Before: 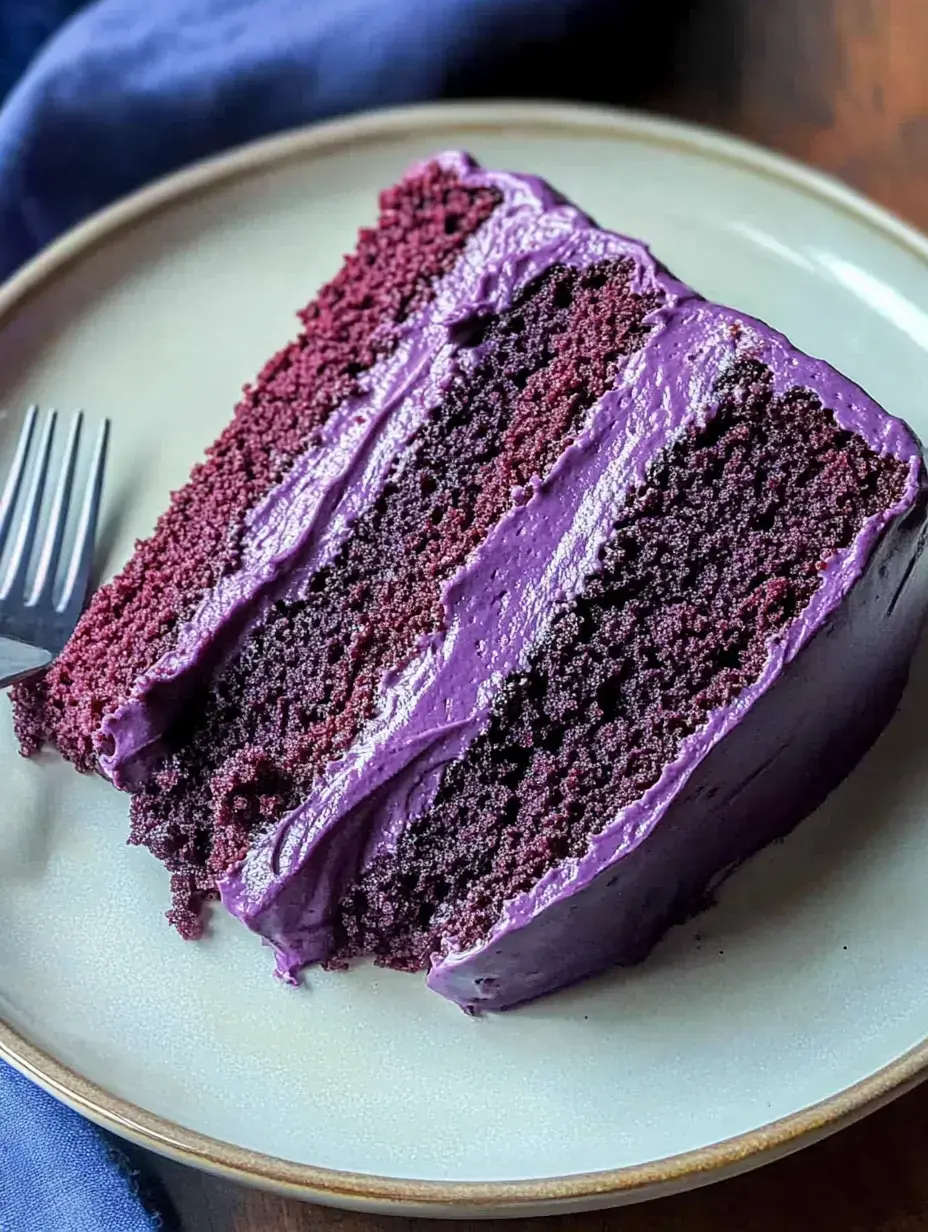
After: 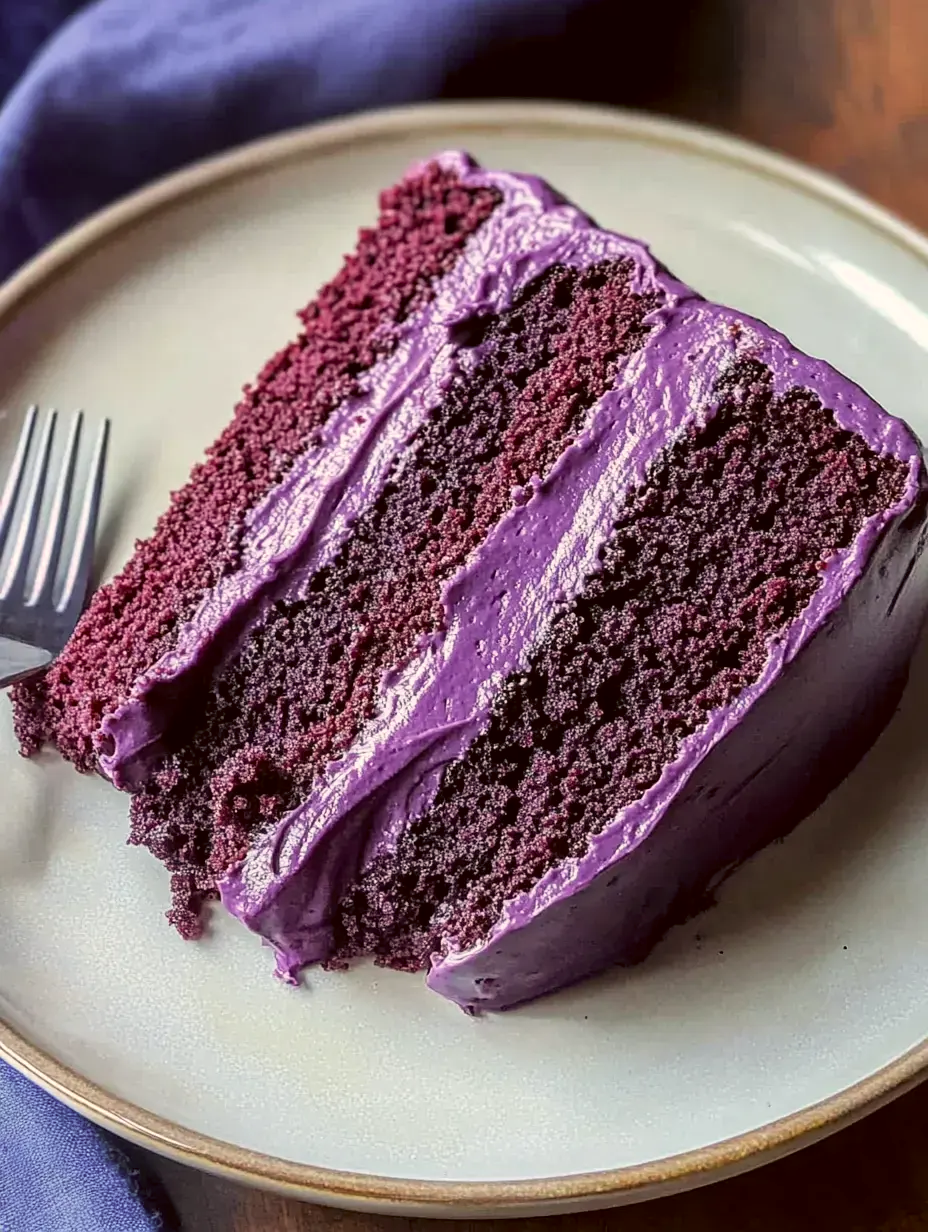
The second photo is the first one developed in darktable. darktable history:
color correction: highlights a* 6.18, highlights b* 7.43, shadows a* 5.79, shadows b* 7.48, saturation 0.924
